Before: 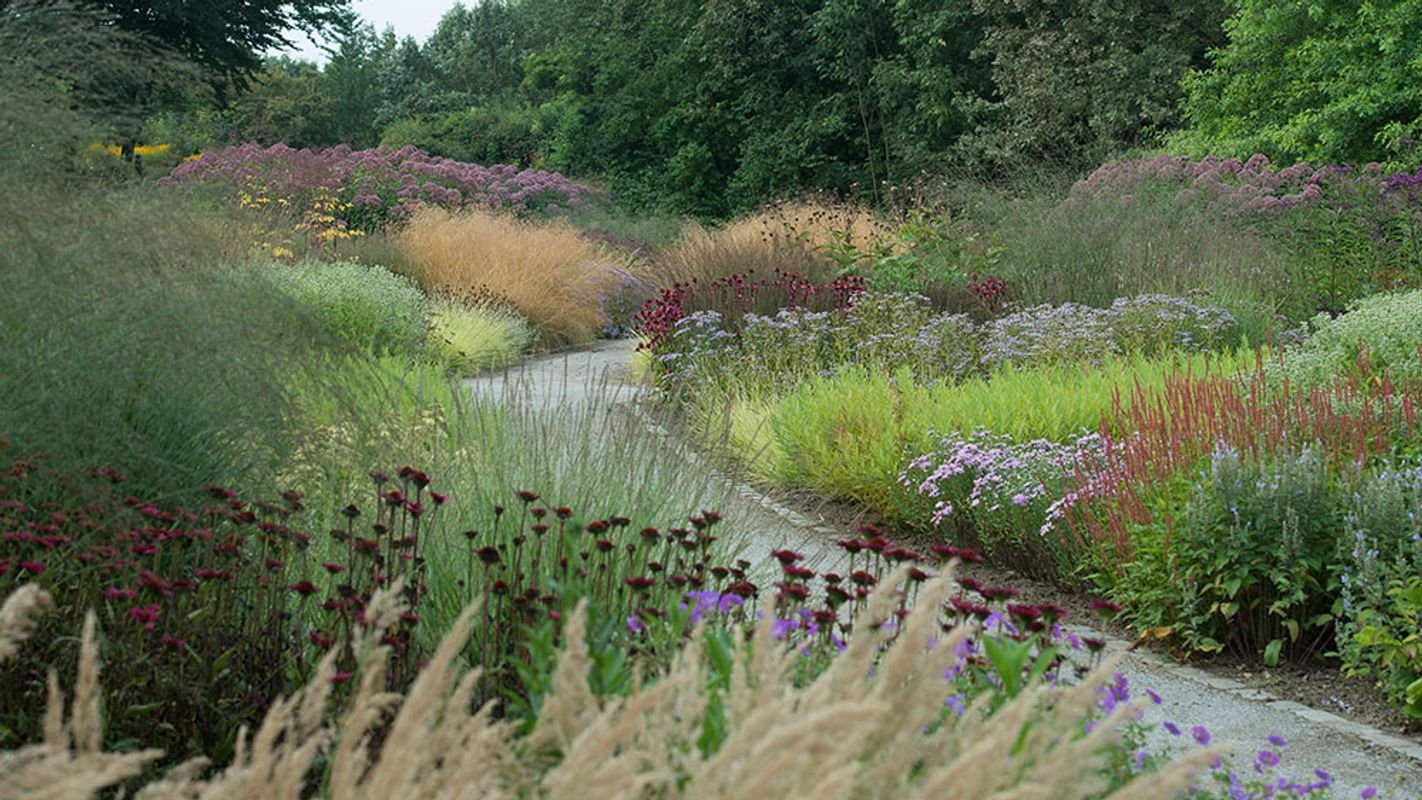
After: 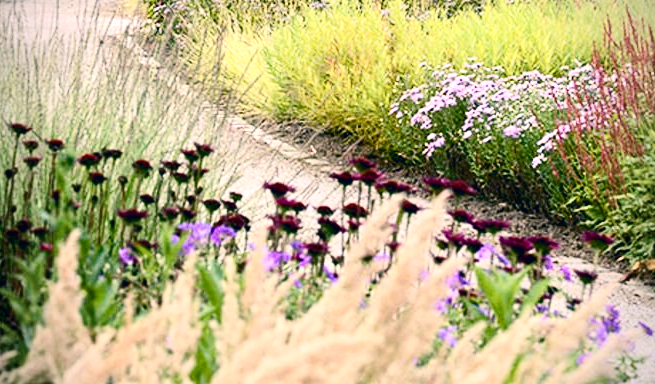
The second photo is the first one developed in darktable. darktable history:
crop: left 35.753%, top 46.062%, right 18.164%, bottom 5.844%
contrast brightness saturation: contrast 0.274
vignetting: on, module defaults
color correction: highlights a* 14.32, highlights b* 5.88, shadows a* -5.18, shadows b* -16.04, saturation 0.846
exposure: black level correction 0.008, exposure 0.98 EV, compensate highlight preservation false
color balance rgb: highlights gain › chroma 1.068%, highlights gain › hue 60.26°, perceptual saturation grading › global saturation 23.271%, perceptual saturation grading › highlights -24.634%, perceptual saturation grading › mid-tones 23.843%, perceptual saturation grading › shadows 40.813%
